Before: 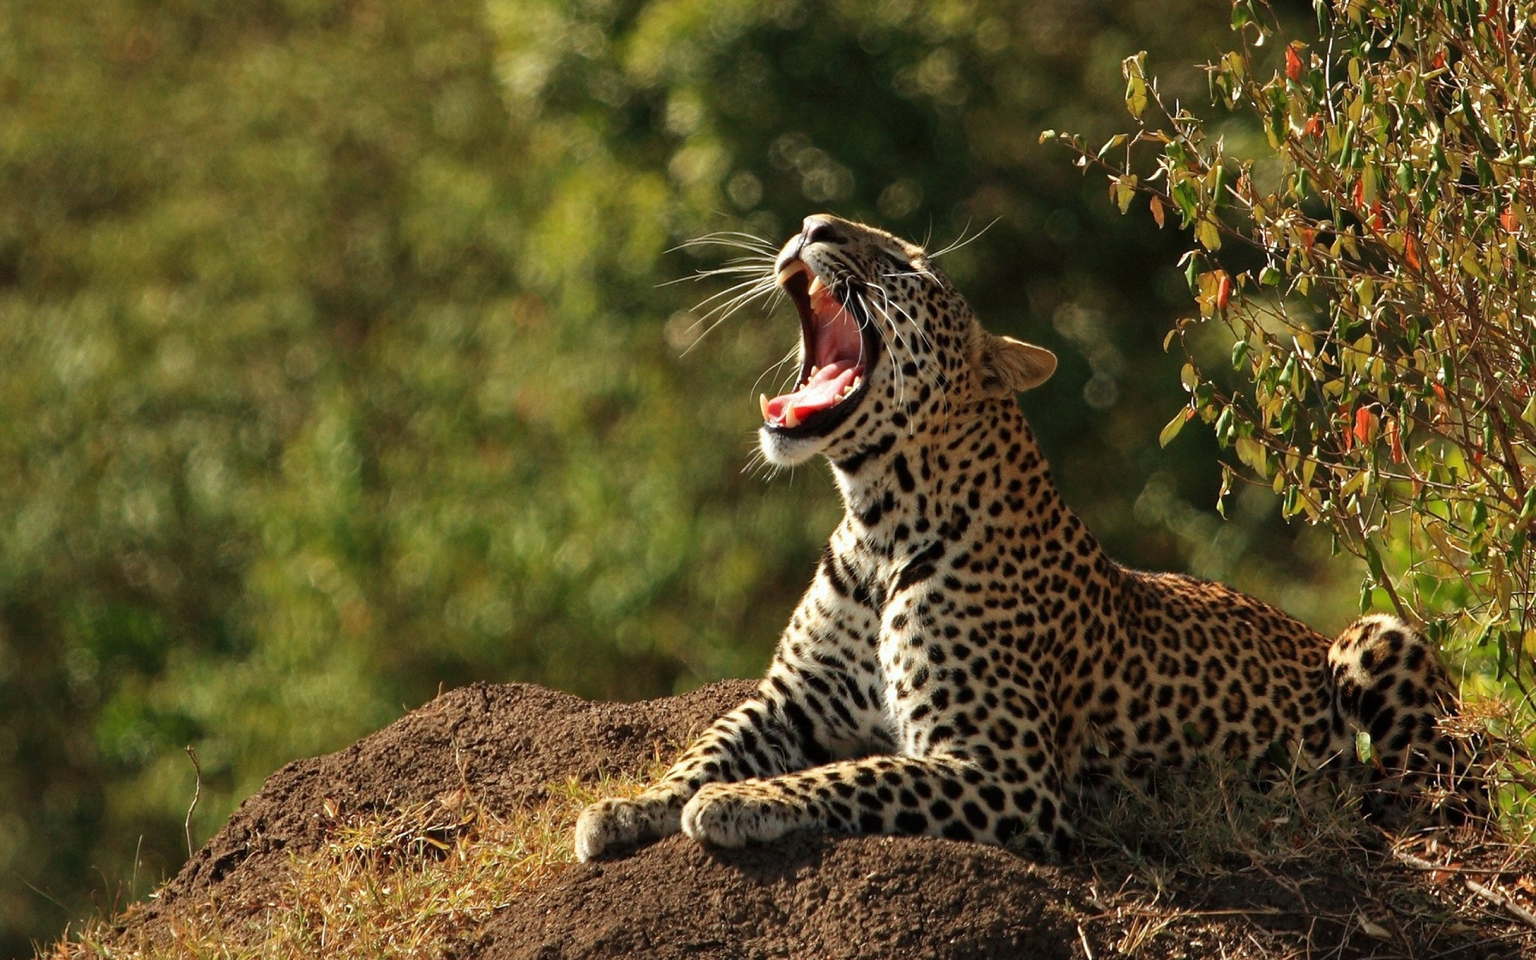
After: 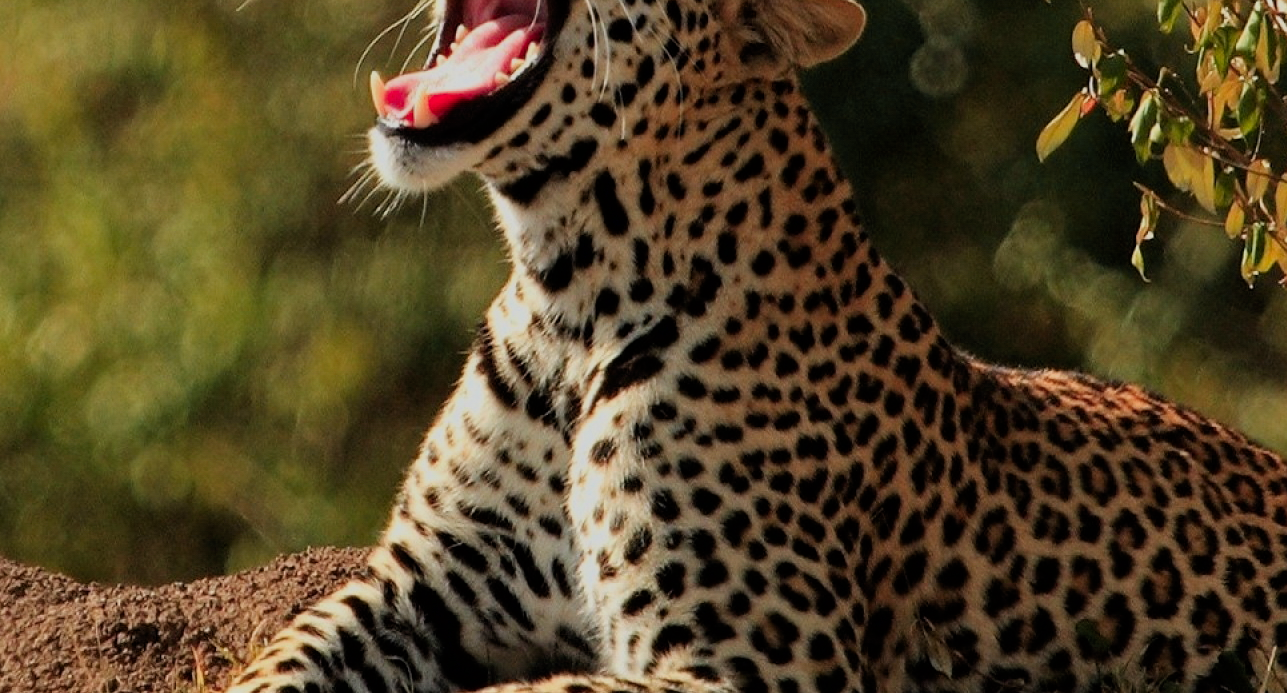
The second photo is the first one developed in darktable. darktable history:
color zones: curves: ch1 [(0.309, 0.524) (0.41, 0.329) (0.508, 0.509)]; ch2 [(0.25, 0.457) (0.75, 0.5)]
crop: left 35.03%, top 36.625%, right 14.663%, bottom 20.057%
filmic rgb: black relative exposure -7.65 EV, white relative exposure 4.56 EV, hardness 3.61, color science v6 (2022)
